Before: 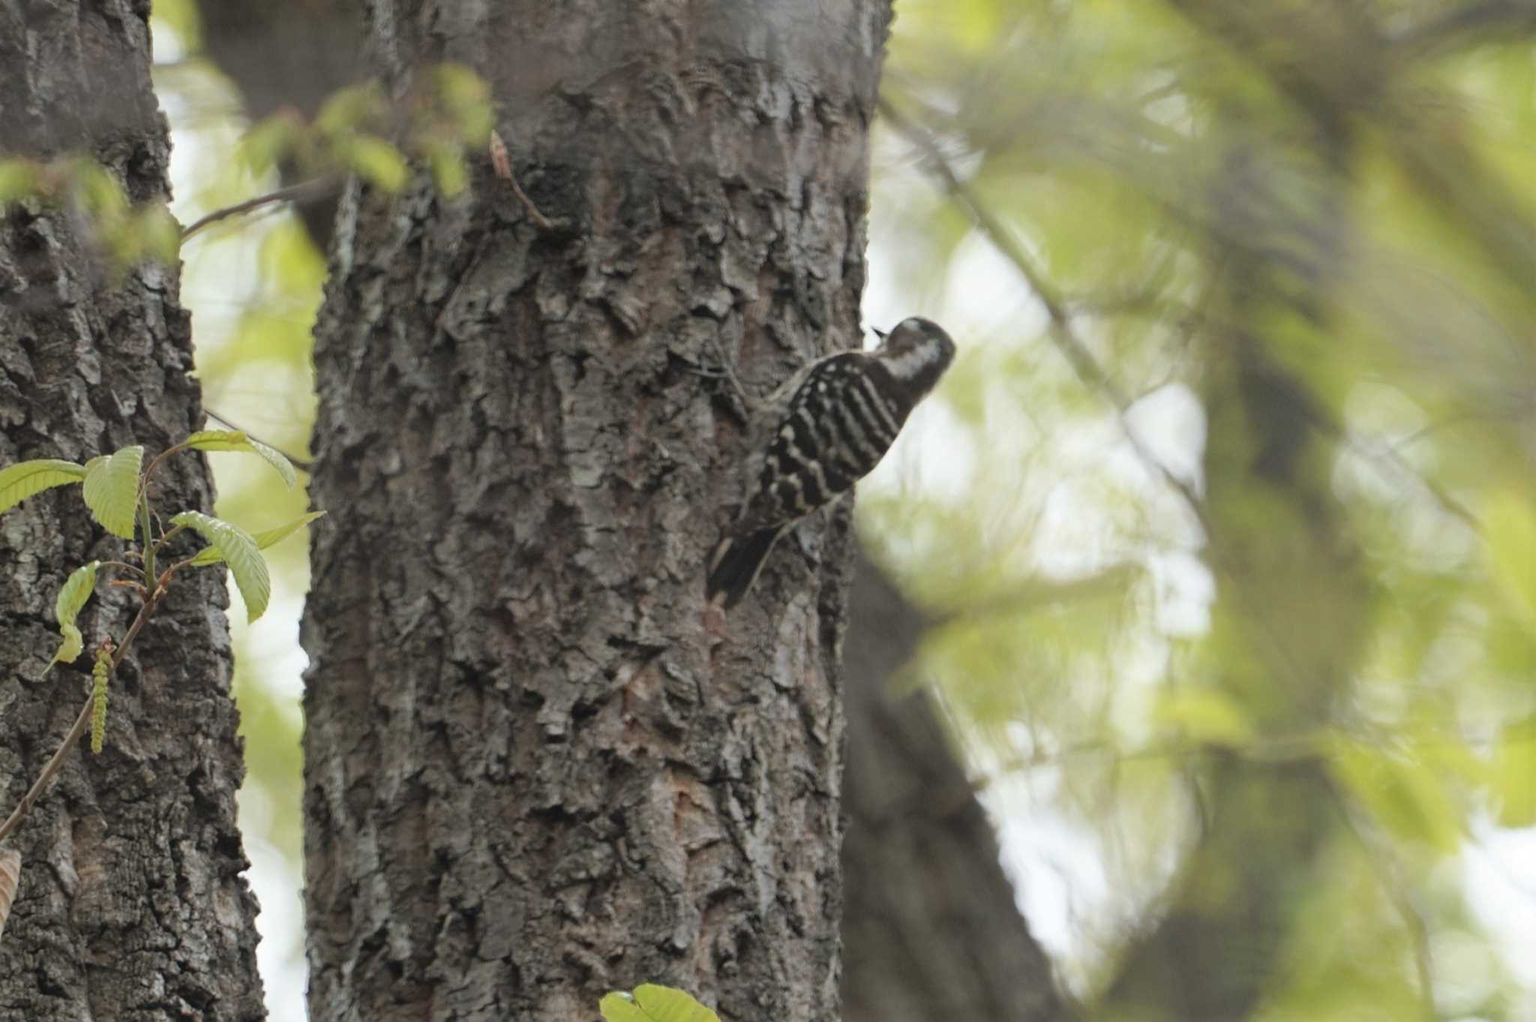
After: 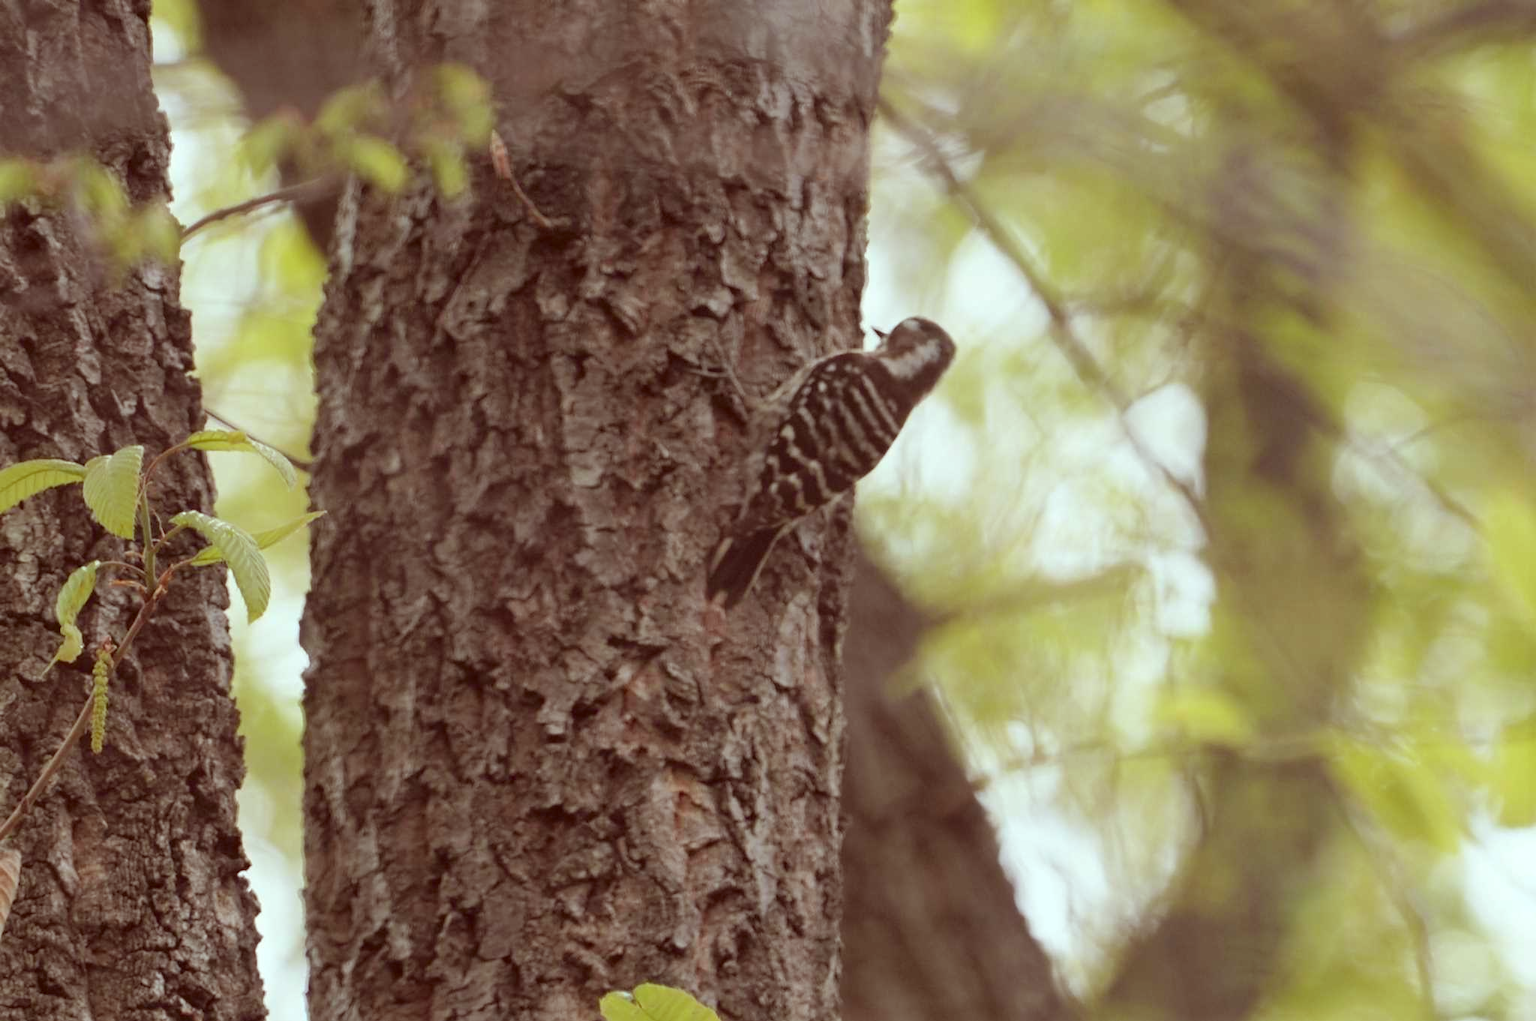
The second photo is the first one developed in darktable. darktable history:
tone equalizer: on, module defaults
color correction: highlights a* -7.02, highlights b* -0.21, shadows a* 20.29, shadows b* 11.69
